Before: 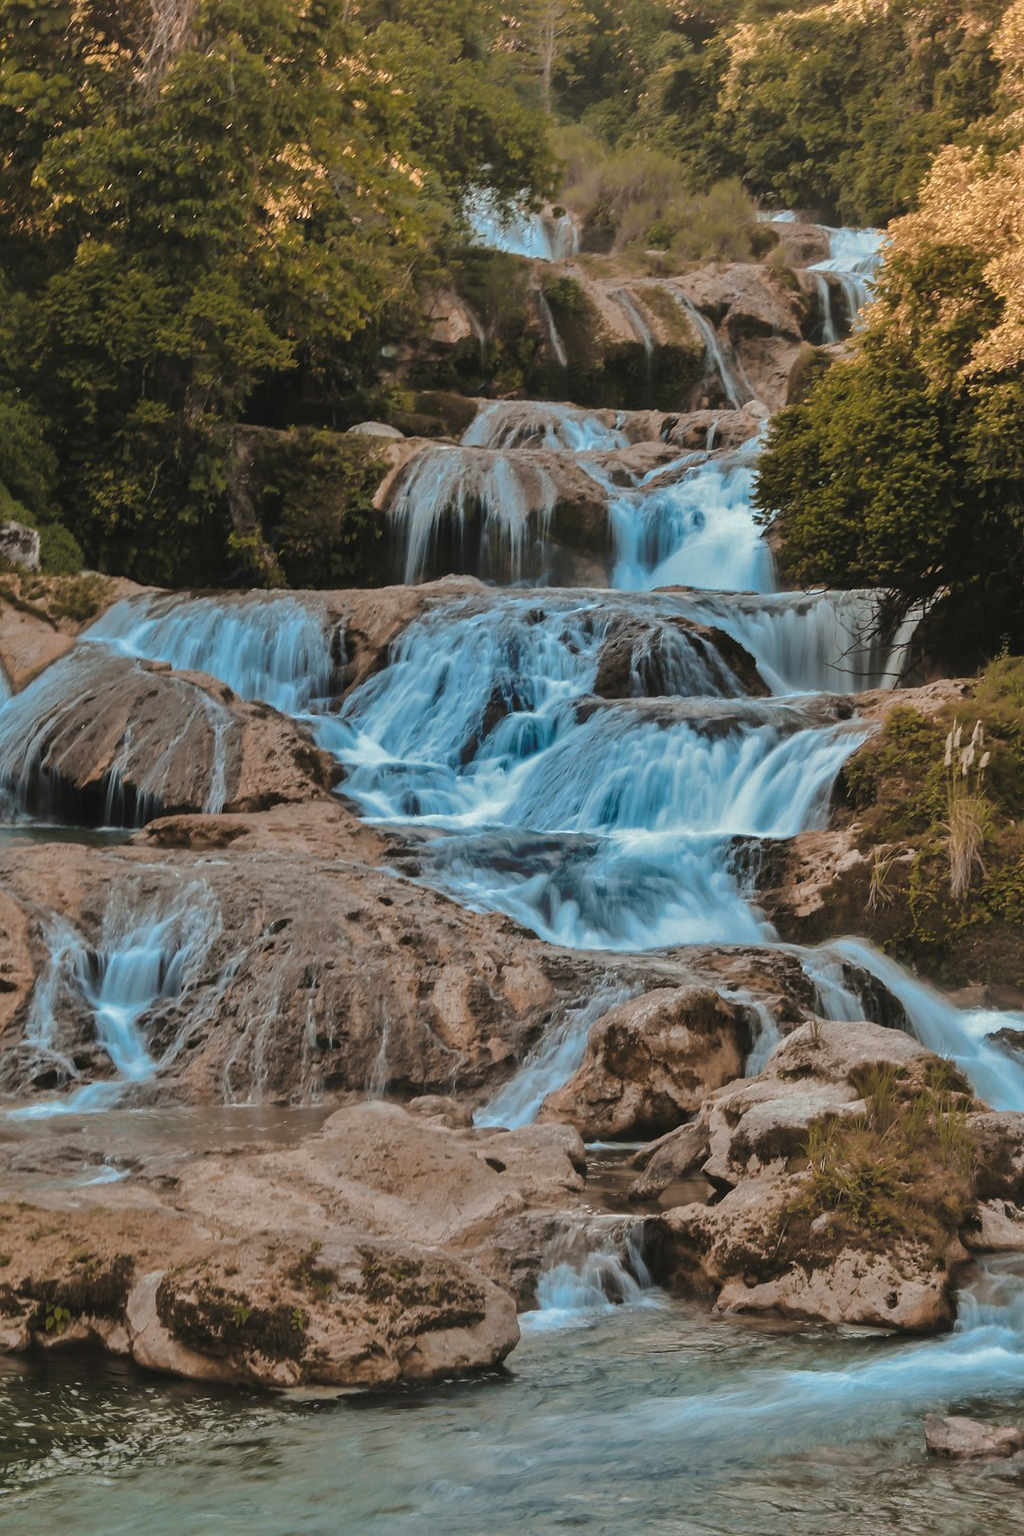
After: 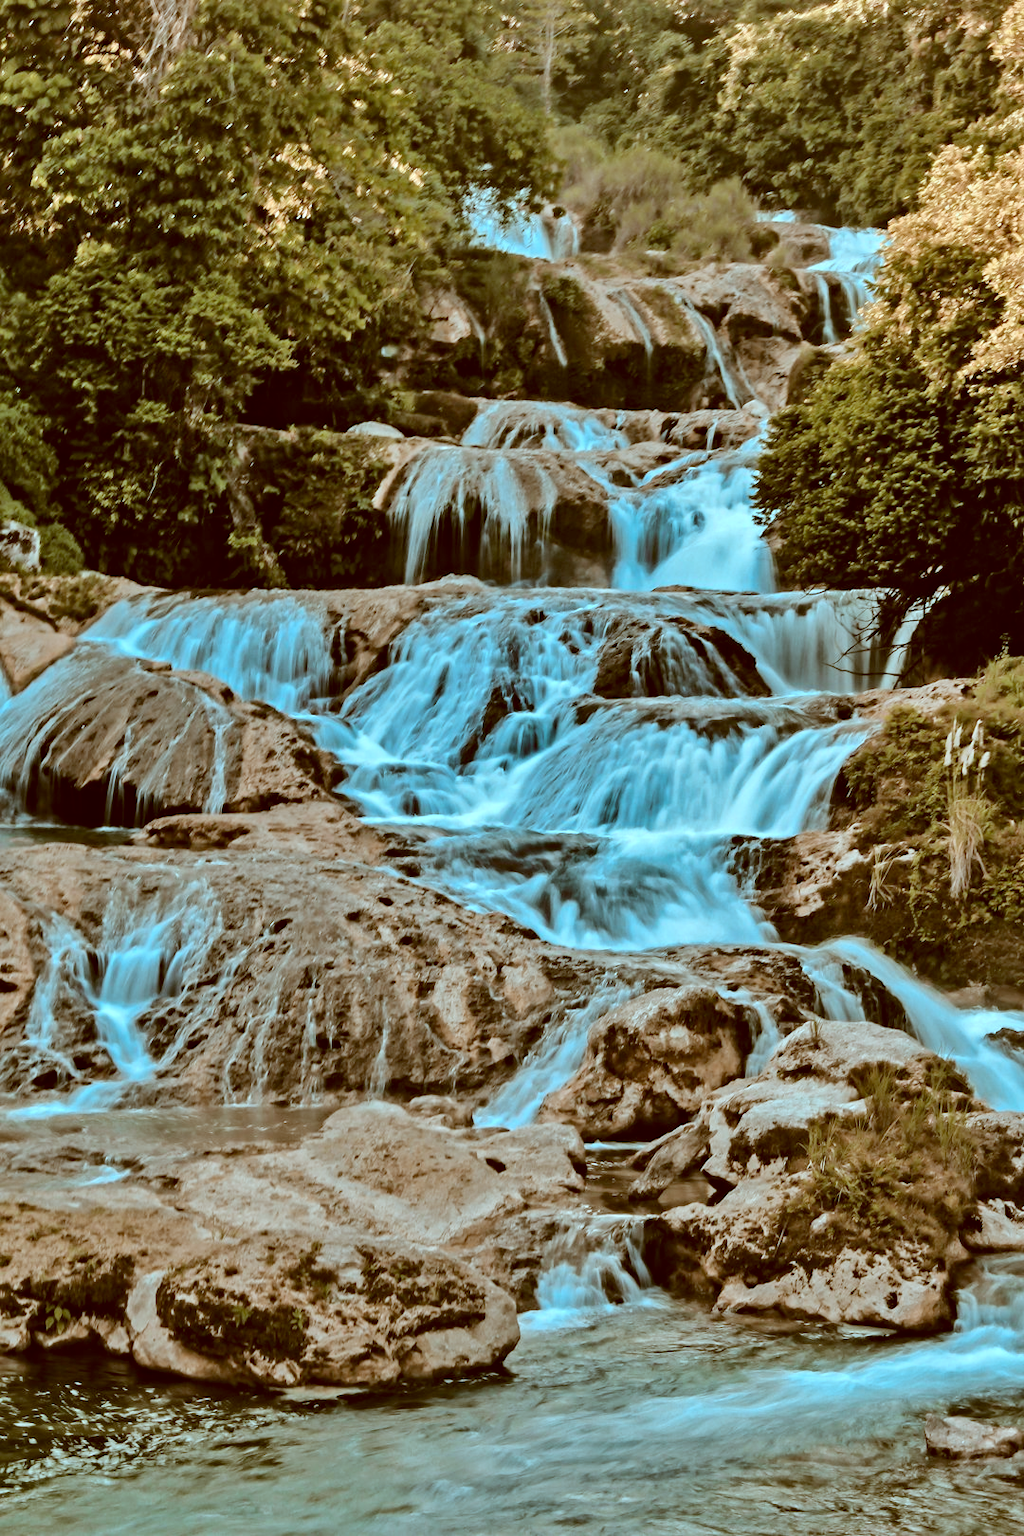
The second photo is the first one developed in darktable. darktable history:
shadows and highlights: white point adjustment 0.946, soften with gaussian
tone curve: curves: ch0 [(0, 0) (0.004, 0.001) (0.133, 0.112) (0.325, 0.362) (0.832, 0.893) (1, 1)], color space Lab, independent channels, preserve colors none
contrast equalizer: y [[0.5, 0.5, 0.501, 0.63, 0.504, 0.5], [0.5 ×6], [0.5 ×6], [0 ×6], [0 ×6]]
color correction: highlights a* -14.74, highlights b* -16.76, shadows a* 10.19, shadows b* 29.34
exposure: black level correction 0.005, exposure 0.016 EV, compensate highlight preservation false
